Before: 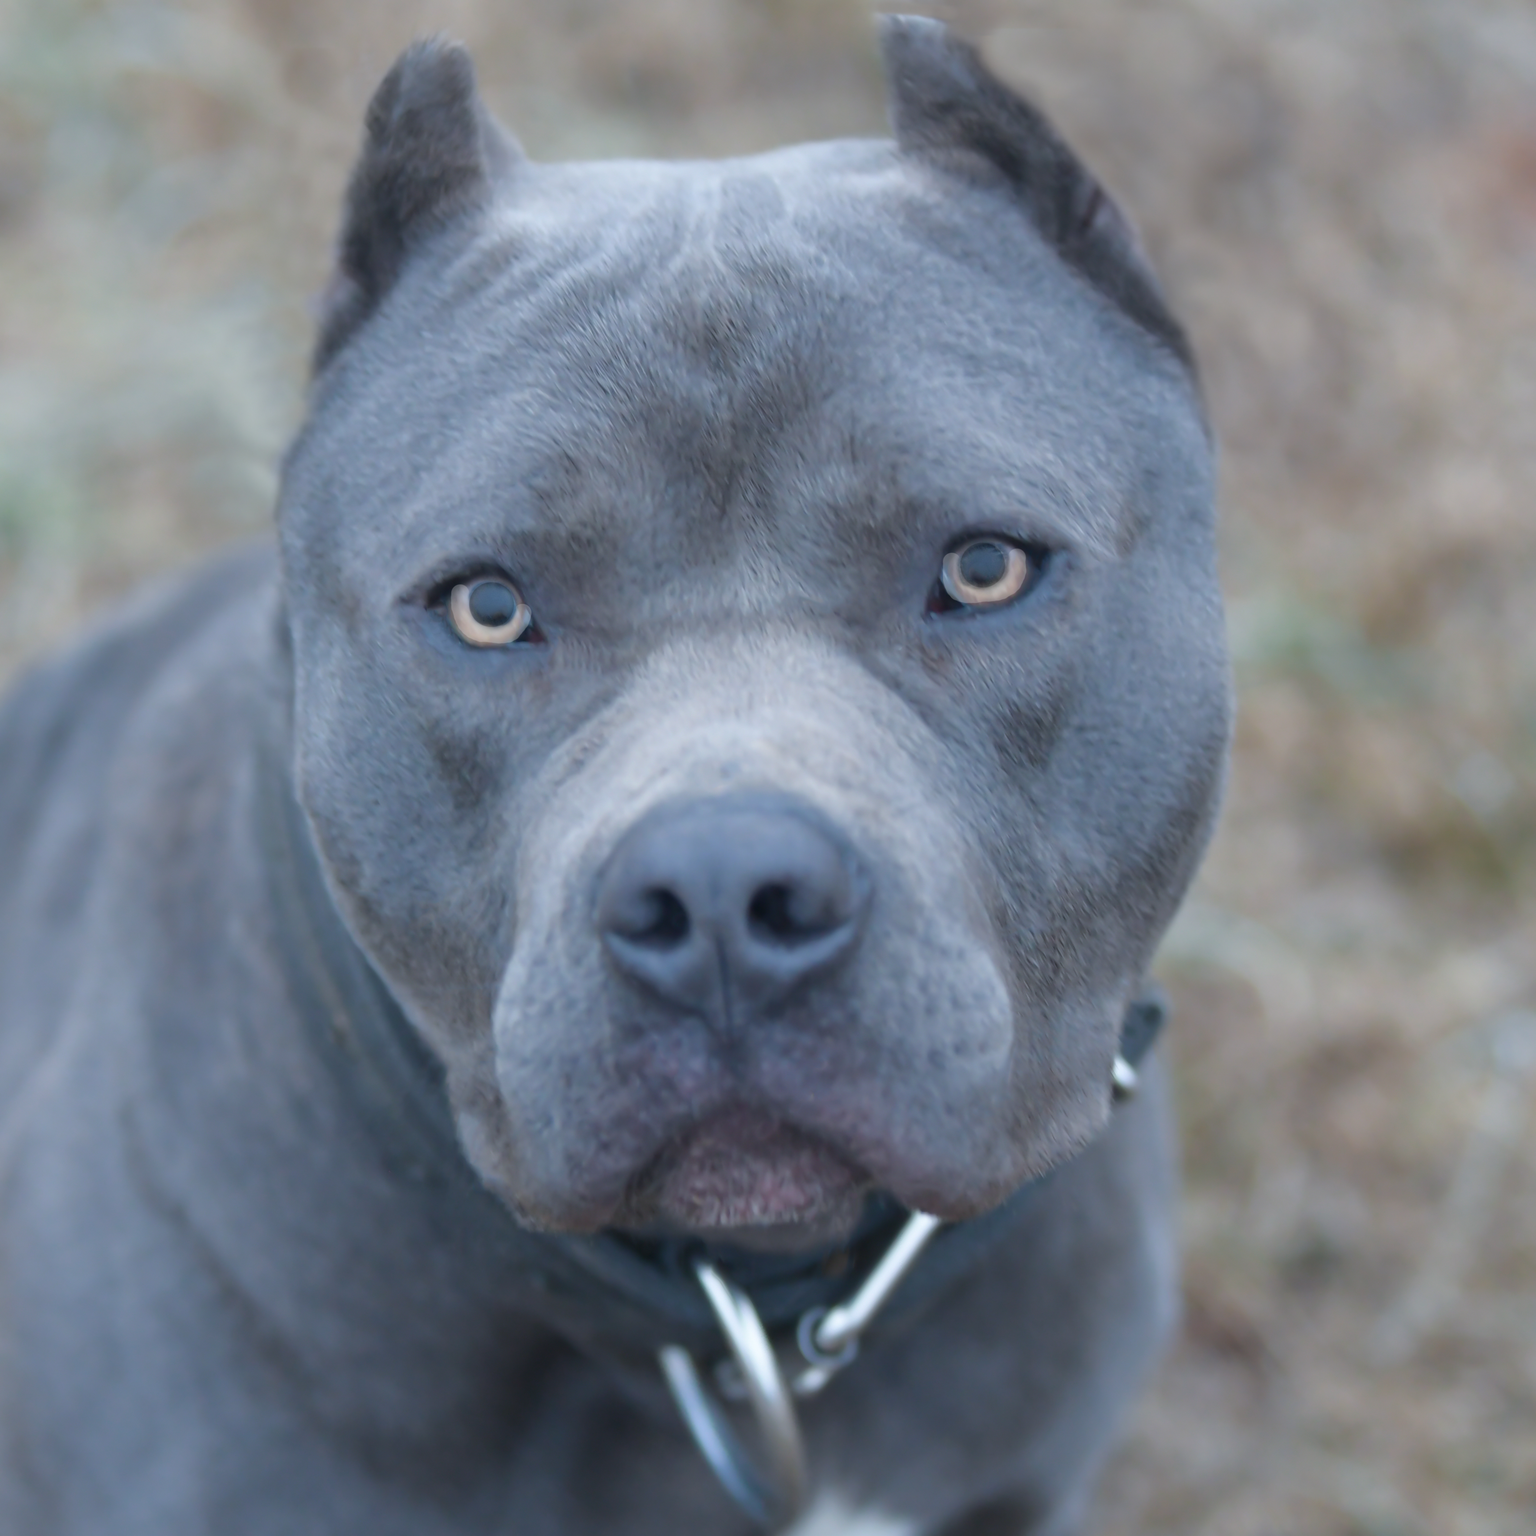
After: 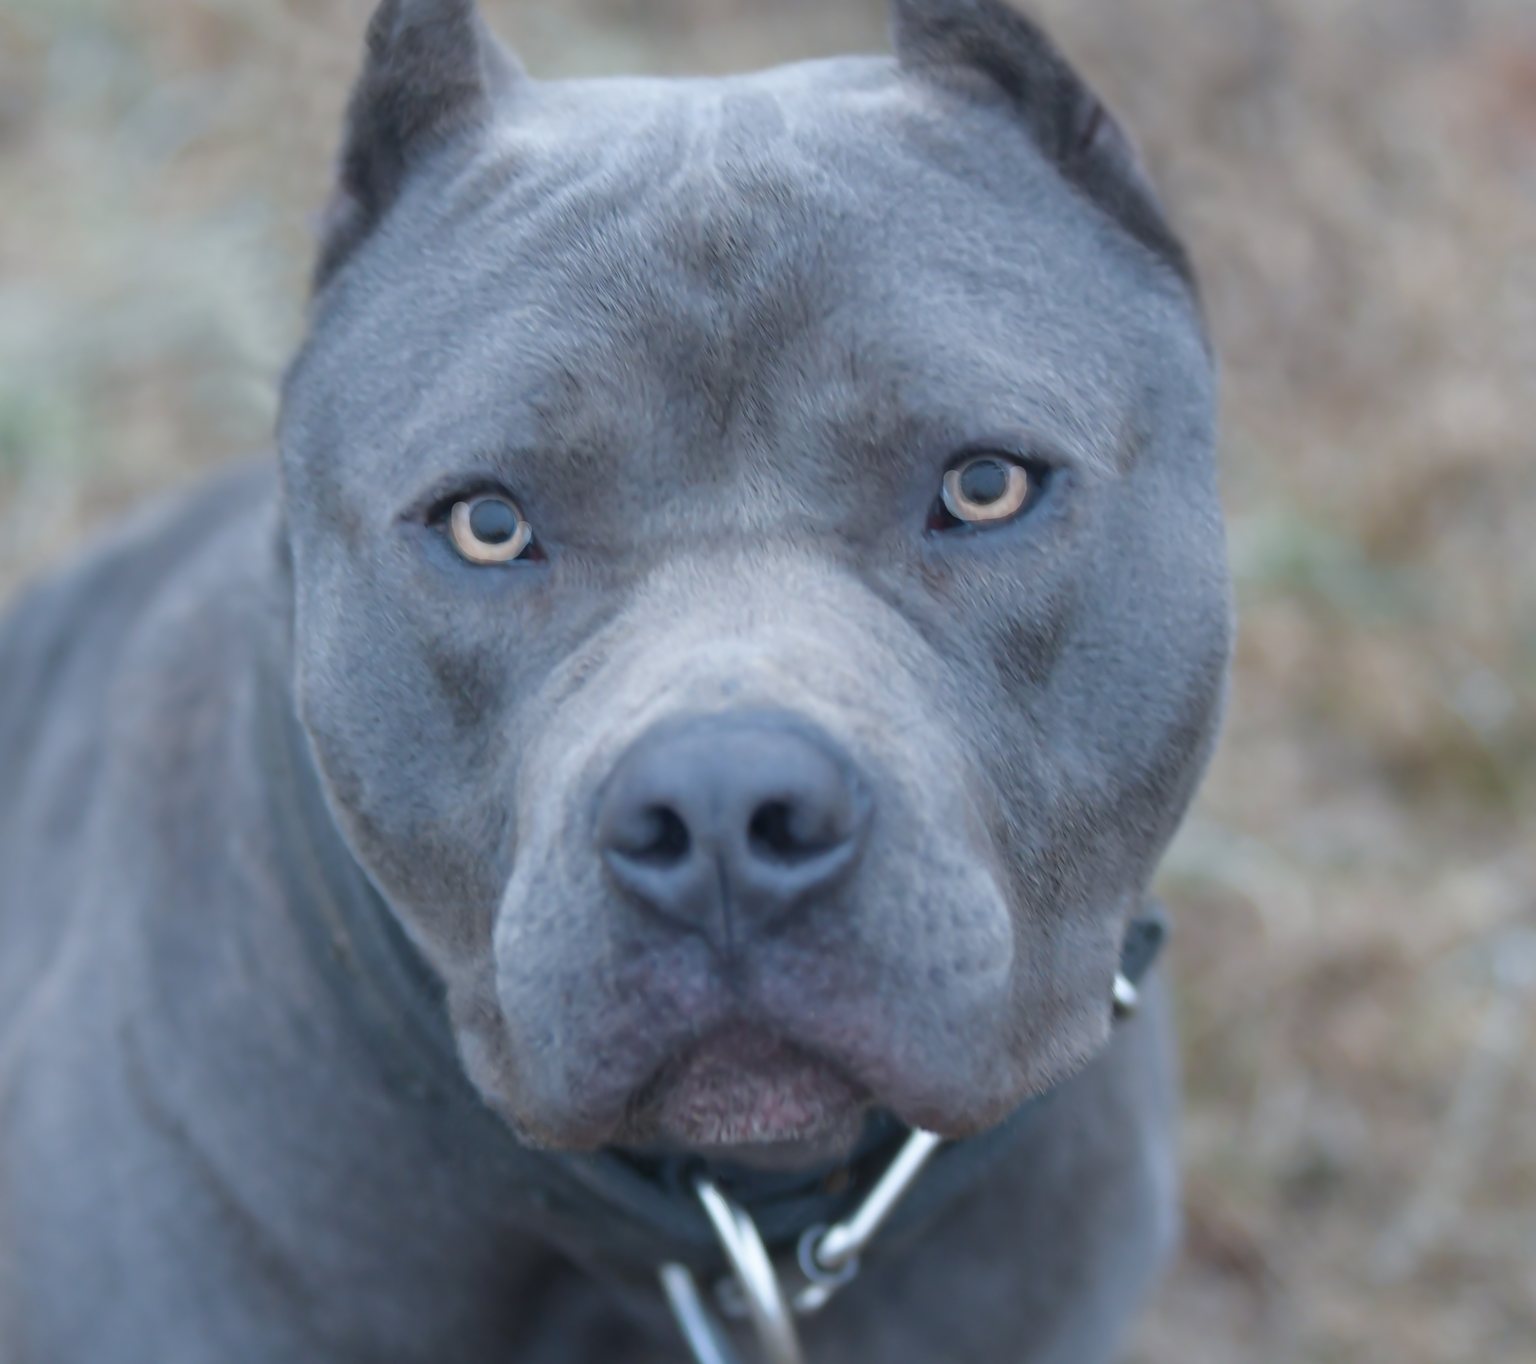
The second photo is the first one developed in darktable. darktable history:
crop and rotate: top 5.436%, bottom 5.726%
